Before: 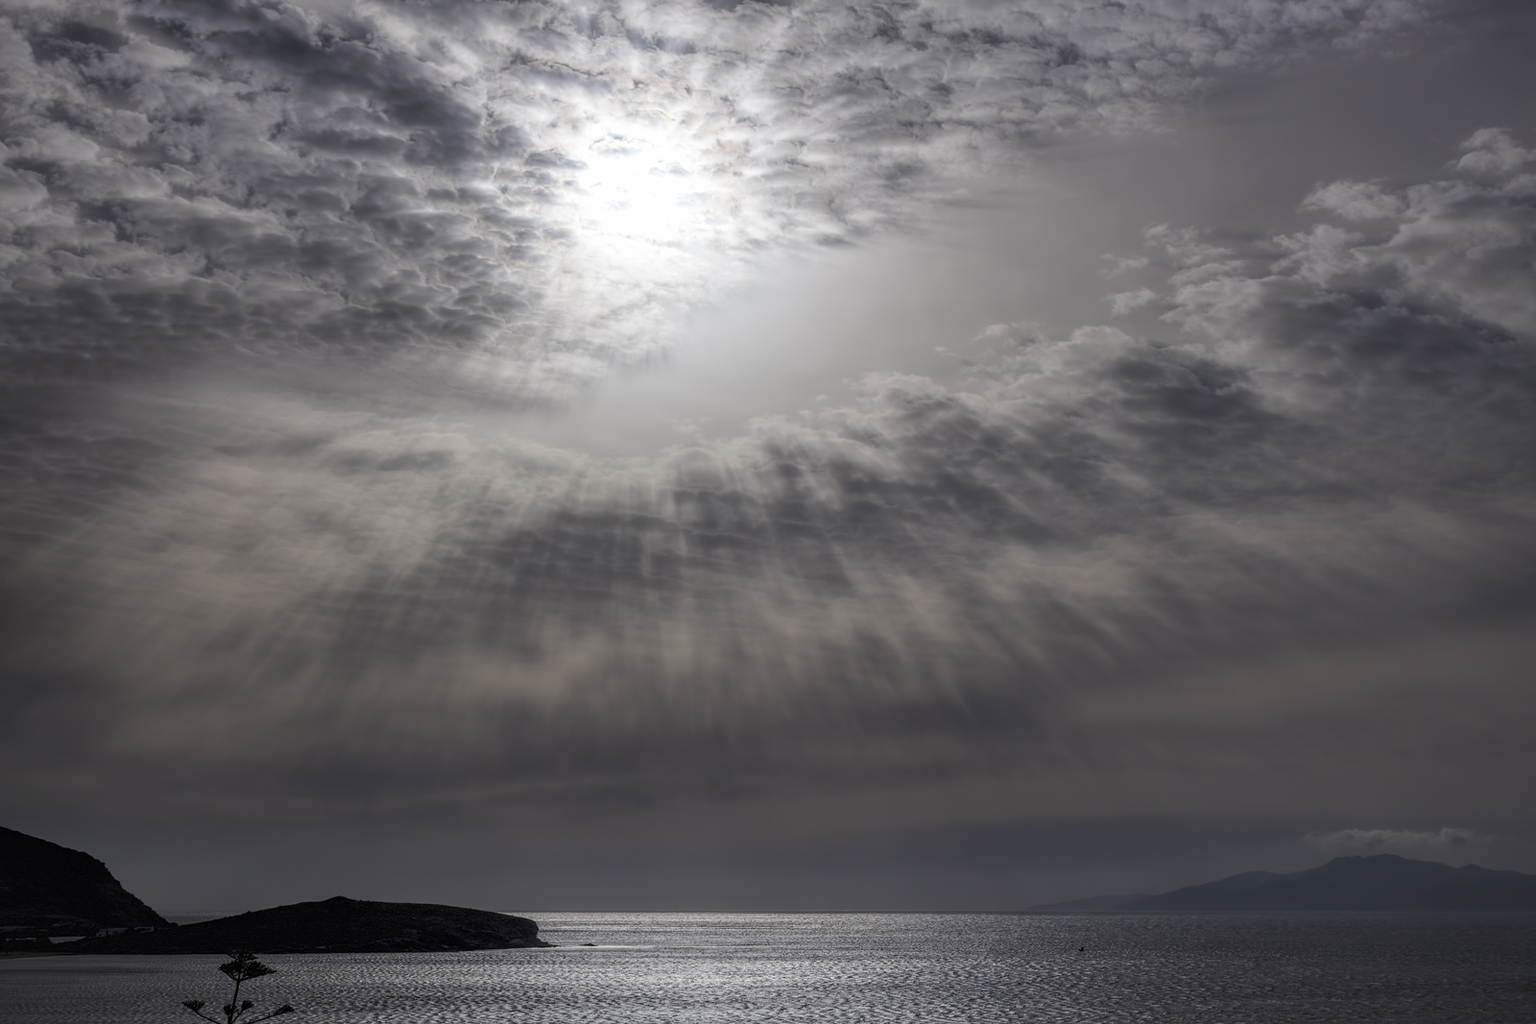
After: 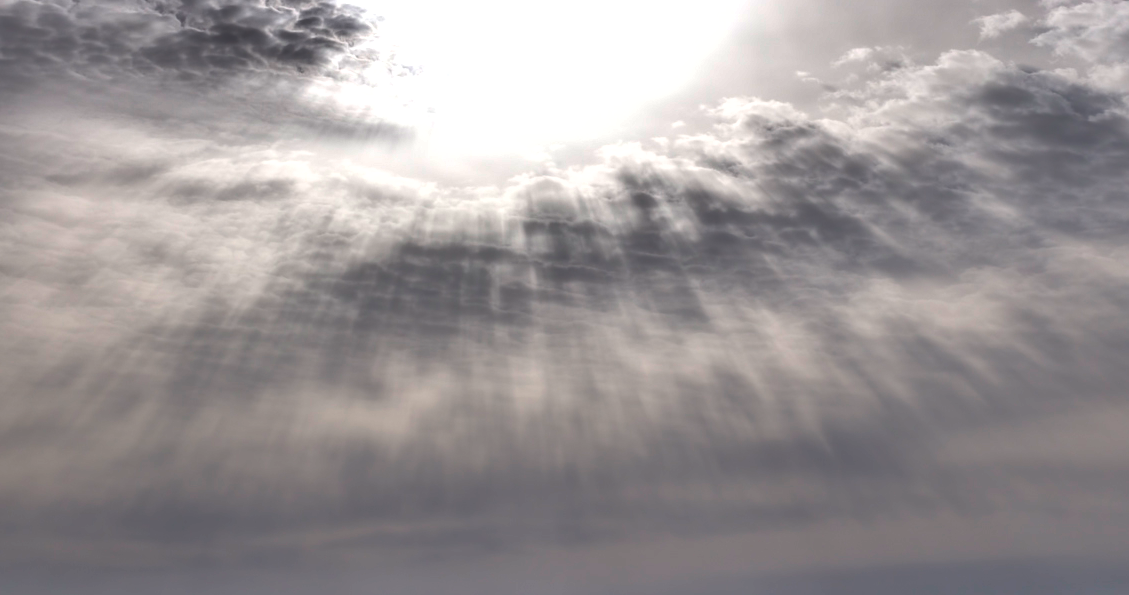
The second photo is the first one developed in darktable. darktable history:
shadows and highlights: radius 172.94, shadows 26.03, white point adjustment 3.12, highlights -67.97, soften with gaussian
exposure: black level correction -0.013, exposure -0.191 EV, compensate exposure bias true, compensate highlight preservation false
crop: left 11.14%, top 27.248%, right 18.266%, bottom 16.981%
